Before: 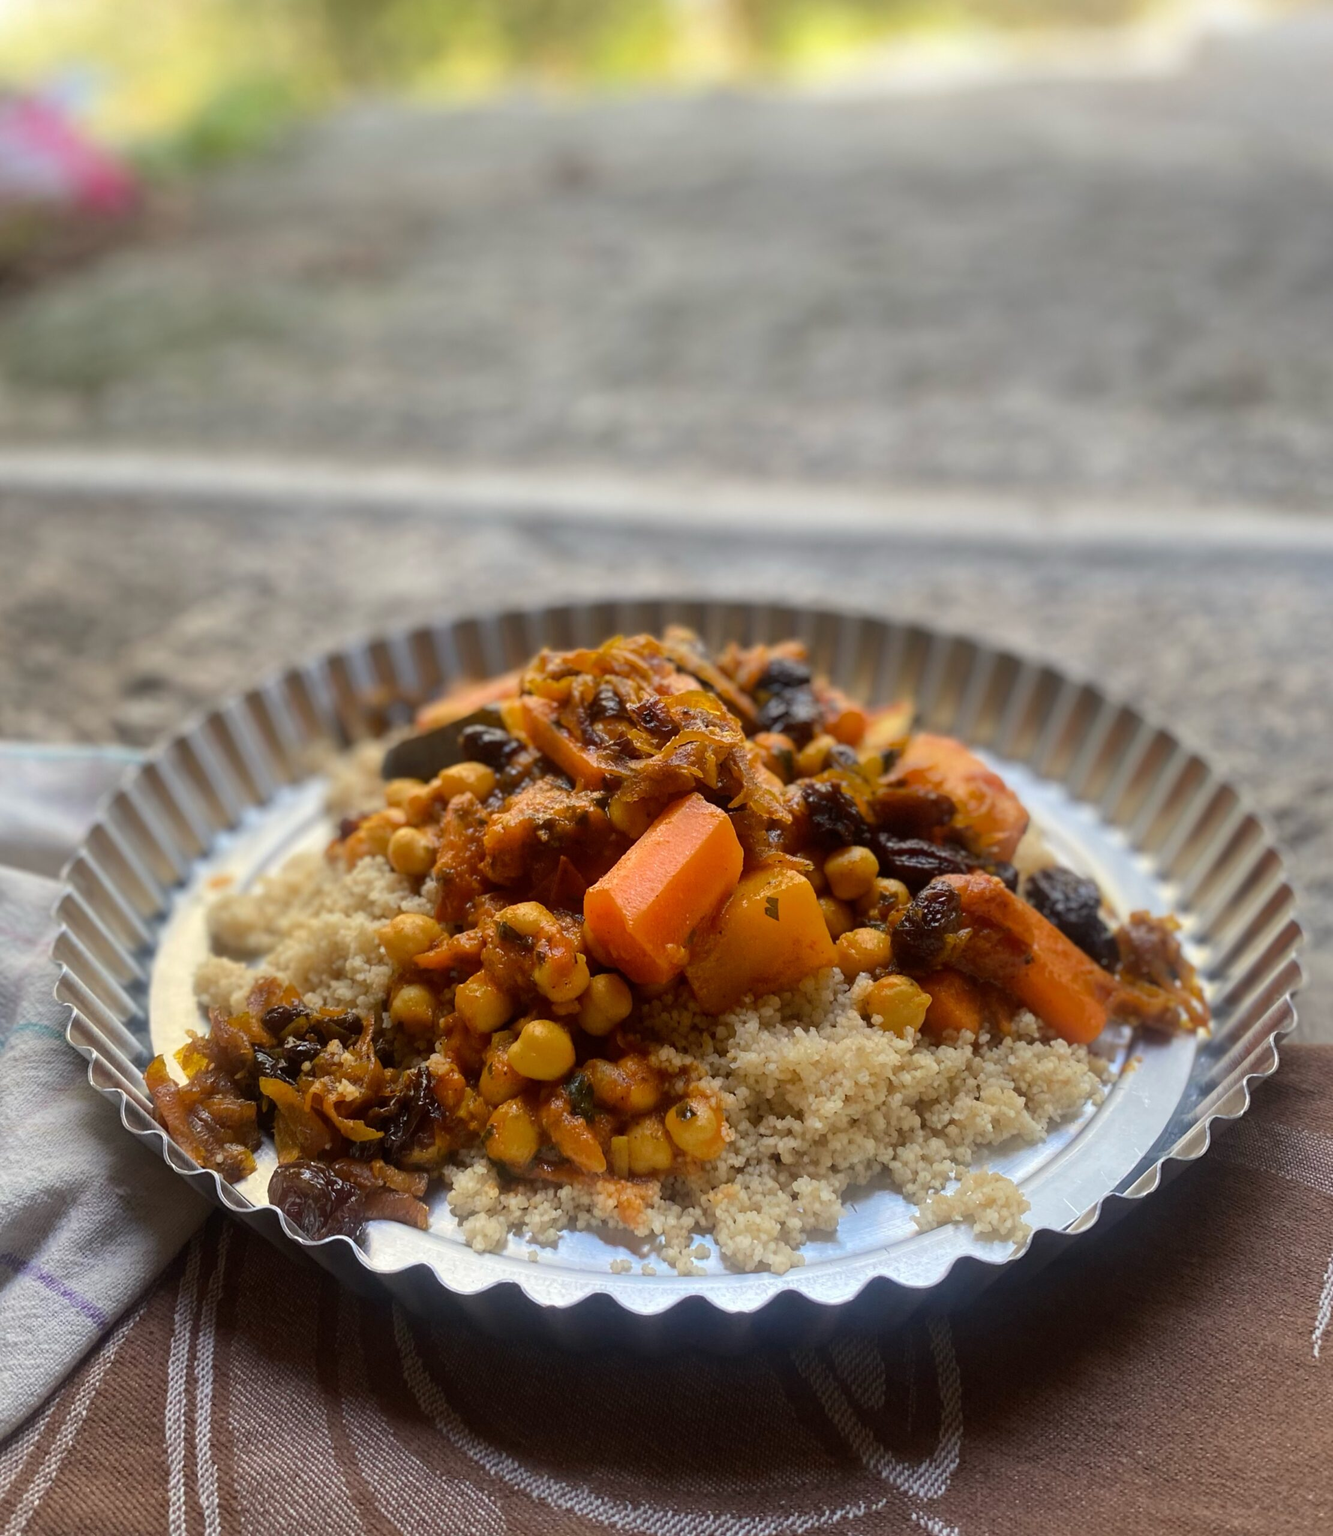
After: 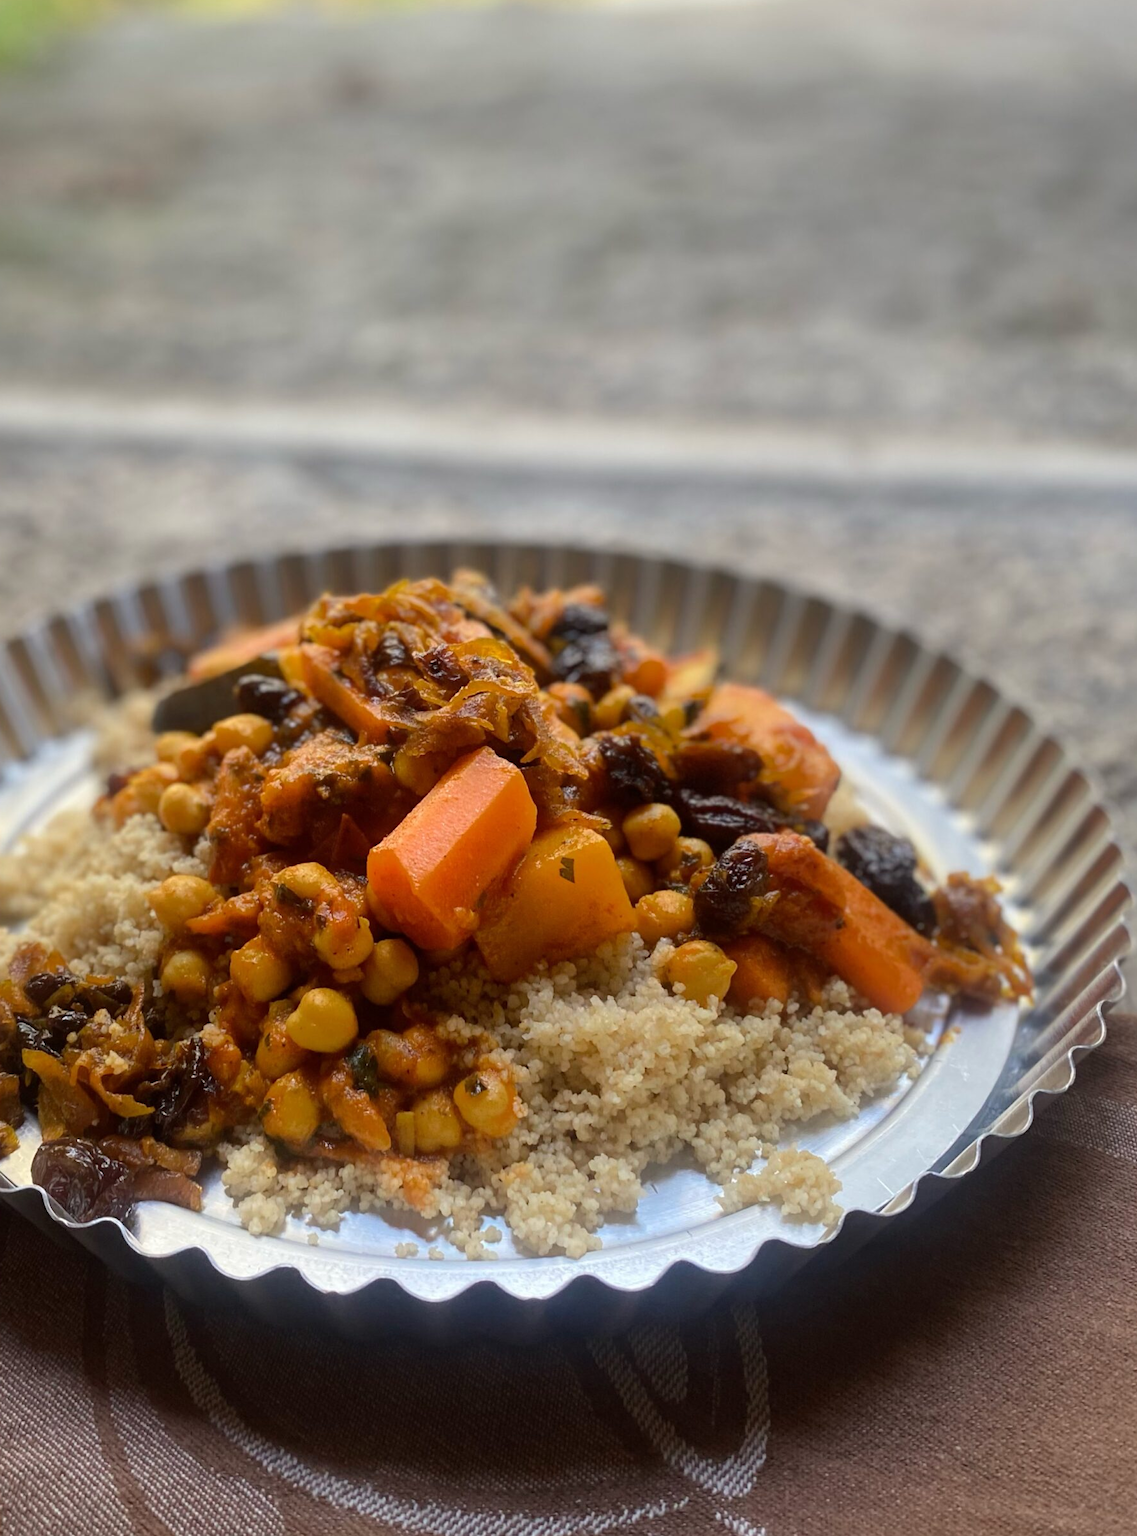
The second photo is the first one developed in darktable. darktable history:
crop and rotate: left 17.955%, top 5.922%, right 1.797%
